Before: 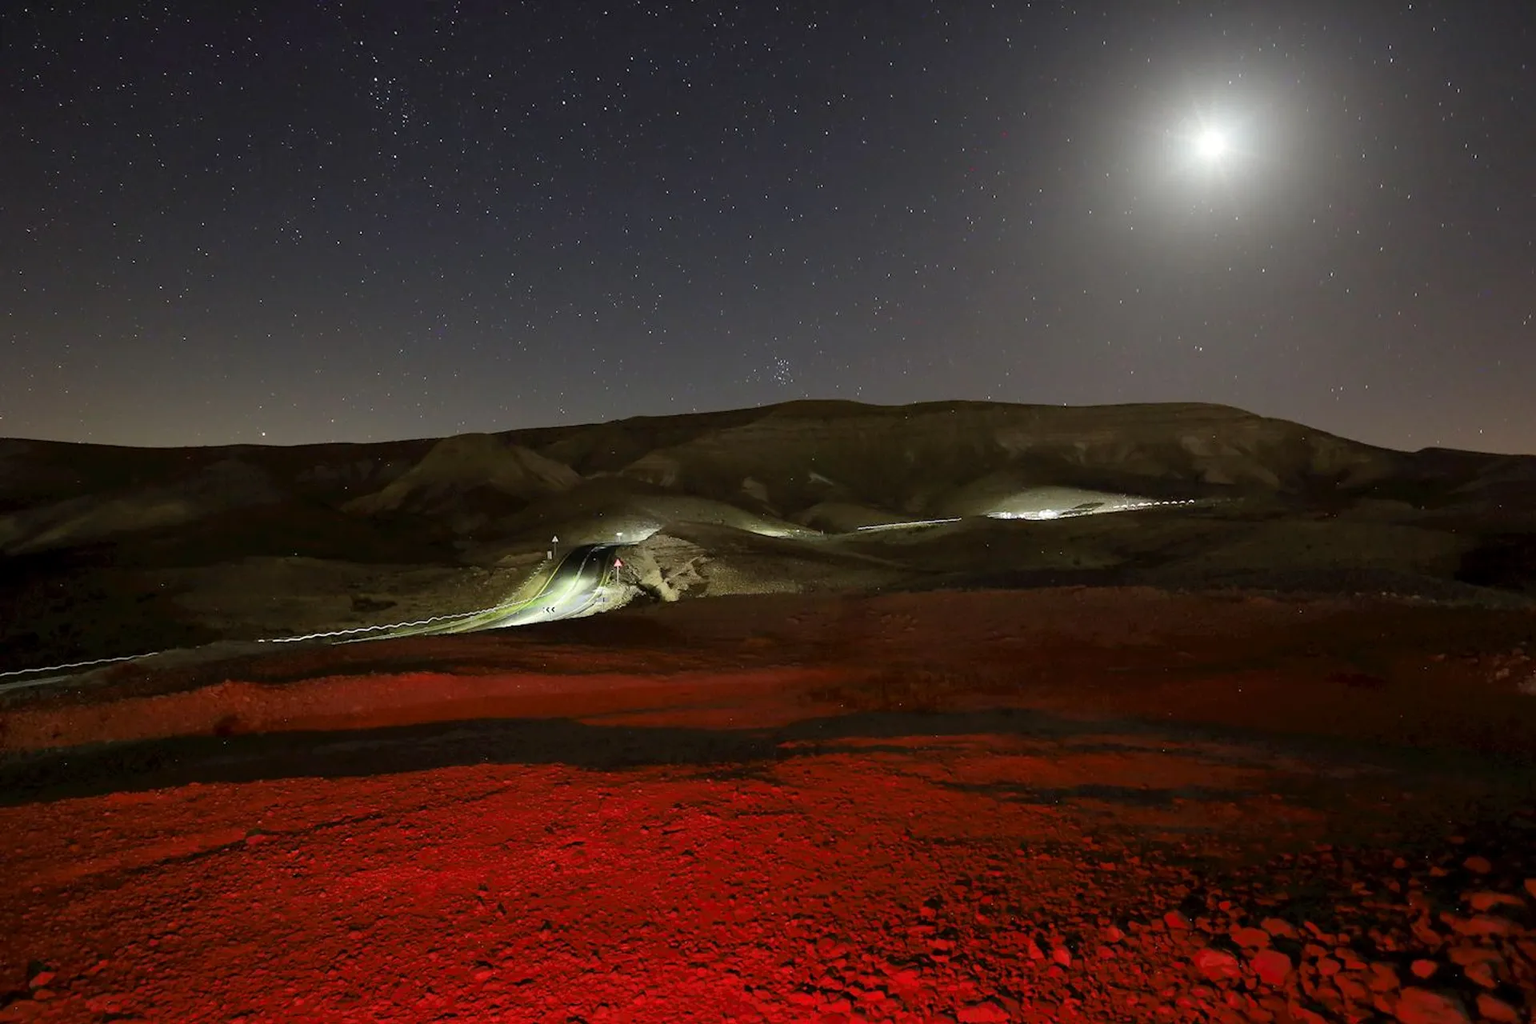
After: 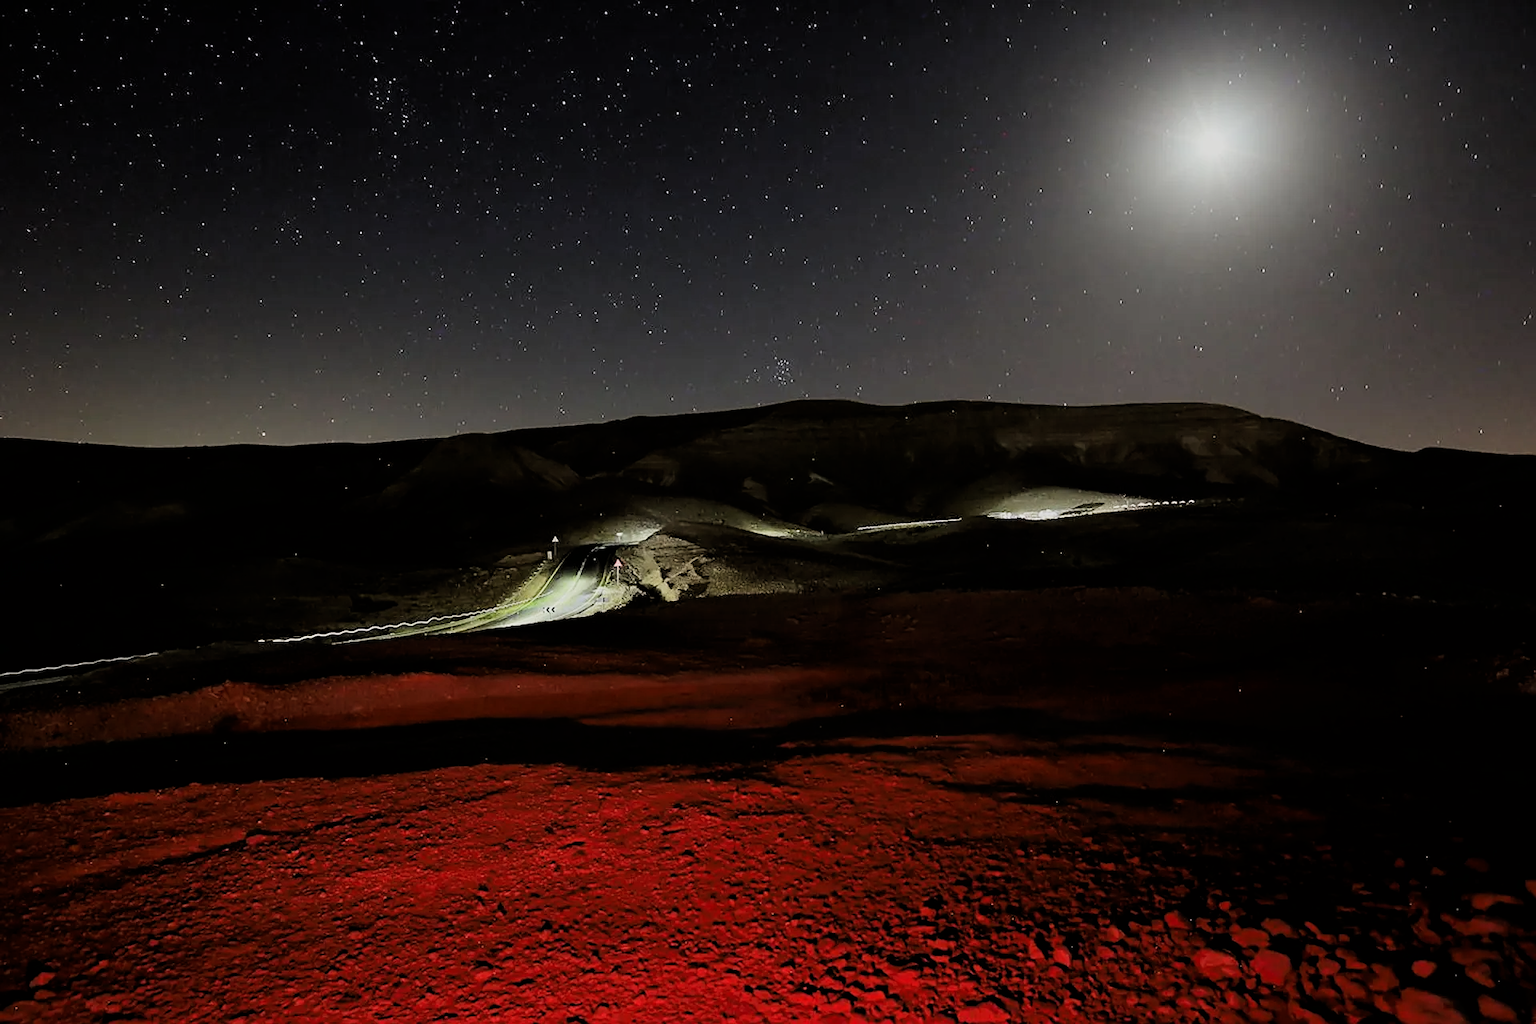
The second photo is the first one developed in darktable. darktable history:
haze removal: strength -0.054, compatibility mode true, adaptive false
filmic rgb: black relative exposure -5.06 EV, white relative exposure 3.97 EV, hardness 2.88, contrast 1.3, highlights saturation mix -10.64%
sharpen: on, module defaults
